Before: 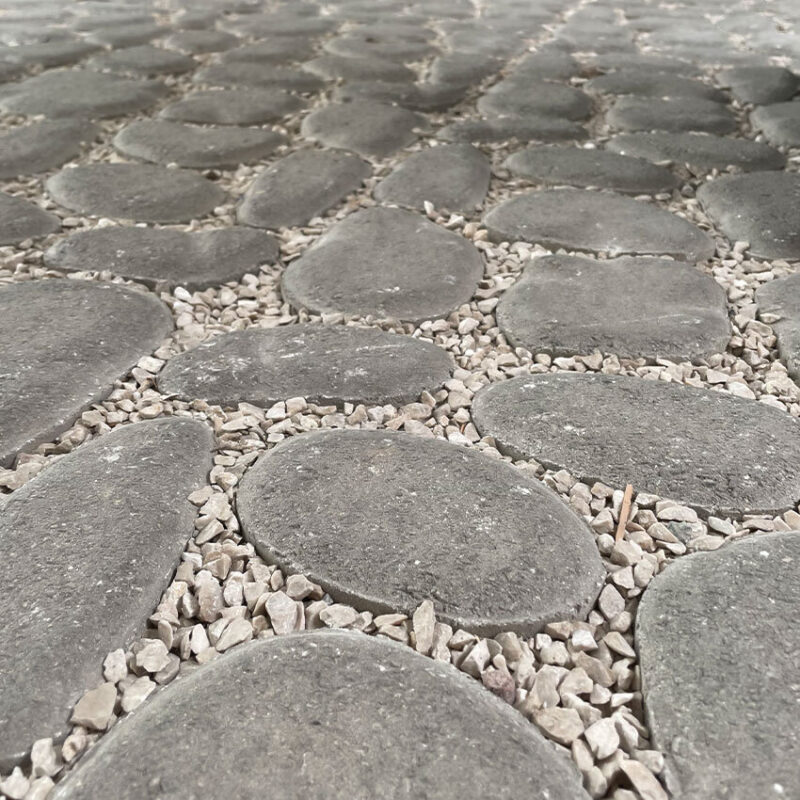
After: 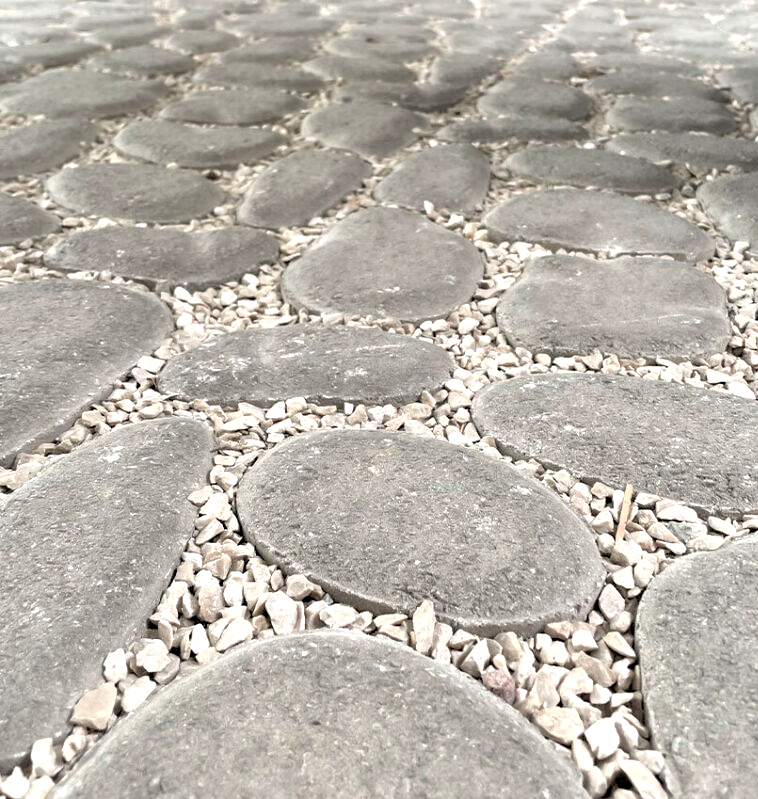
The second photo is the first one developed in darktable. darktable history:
rgb levels: levels [[0.029, 0.461, 0.922], [0, 0.5, 1], [0, 0.5, 1]]
exposure: black level correction -0.002, exposure 0.54 EV, compensate highlight preservation false
crop and rotate: right 5.167%
